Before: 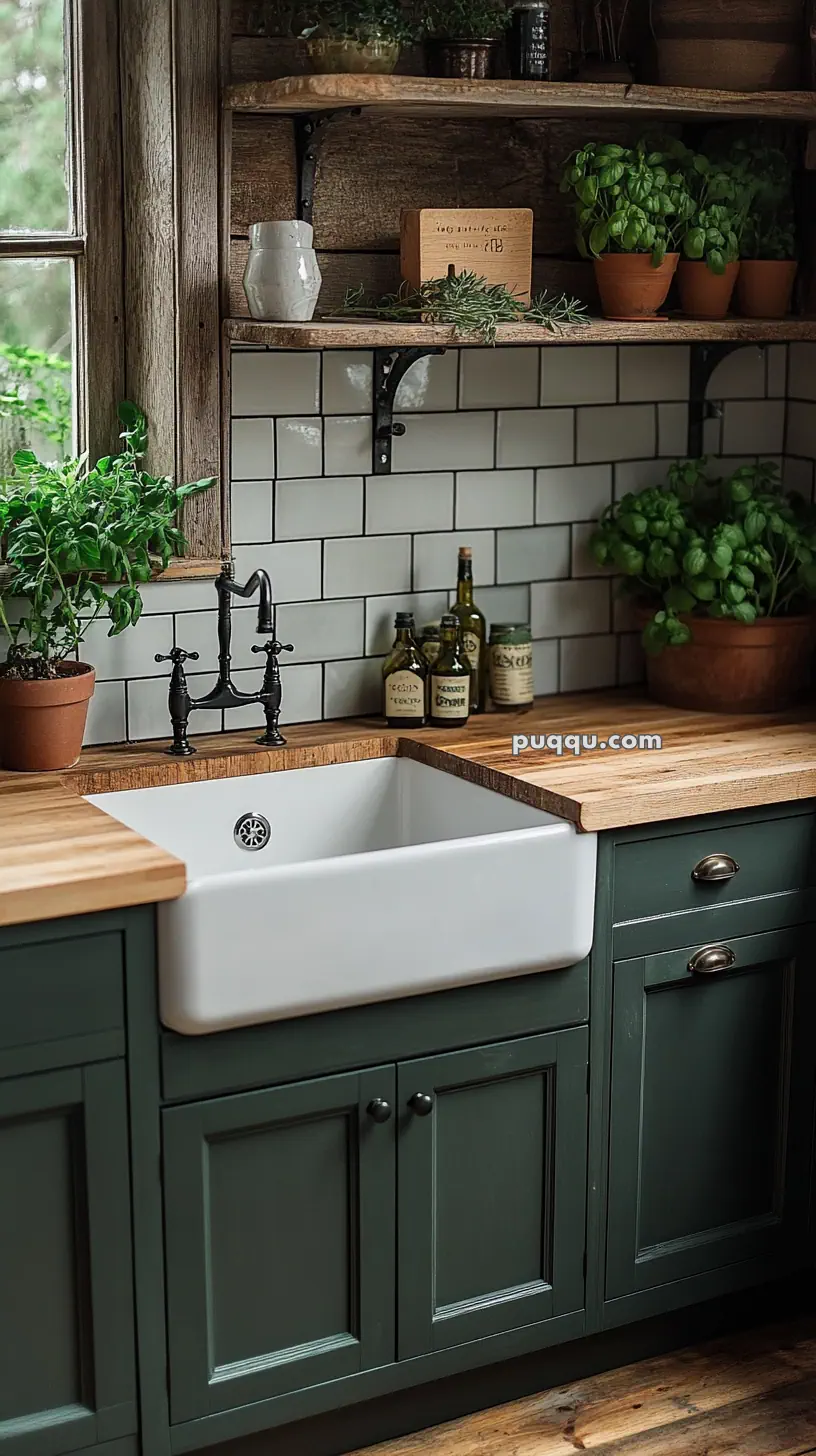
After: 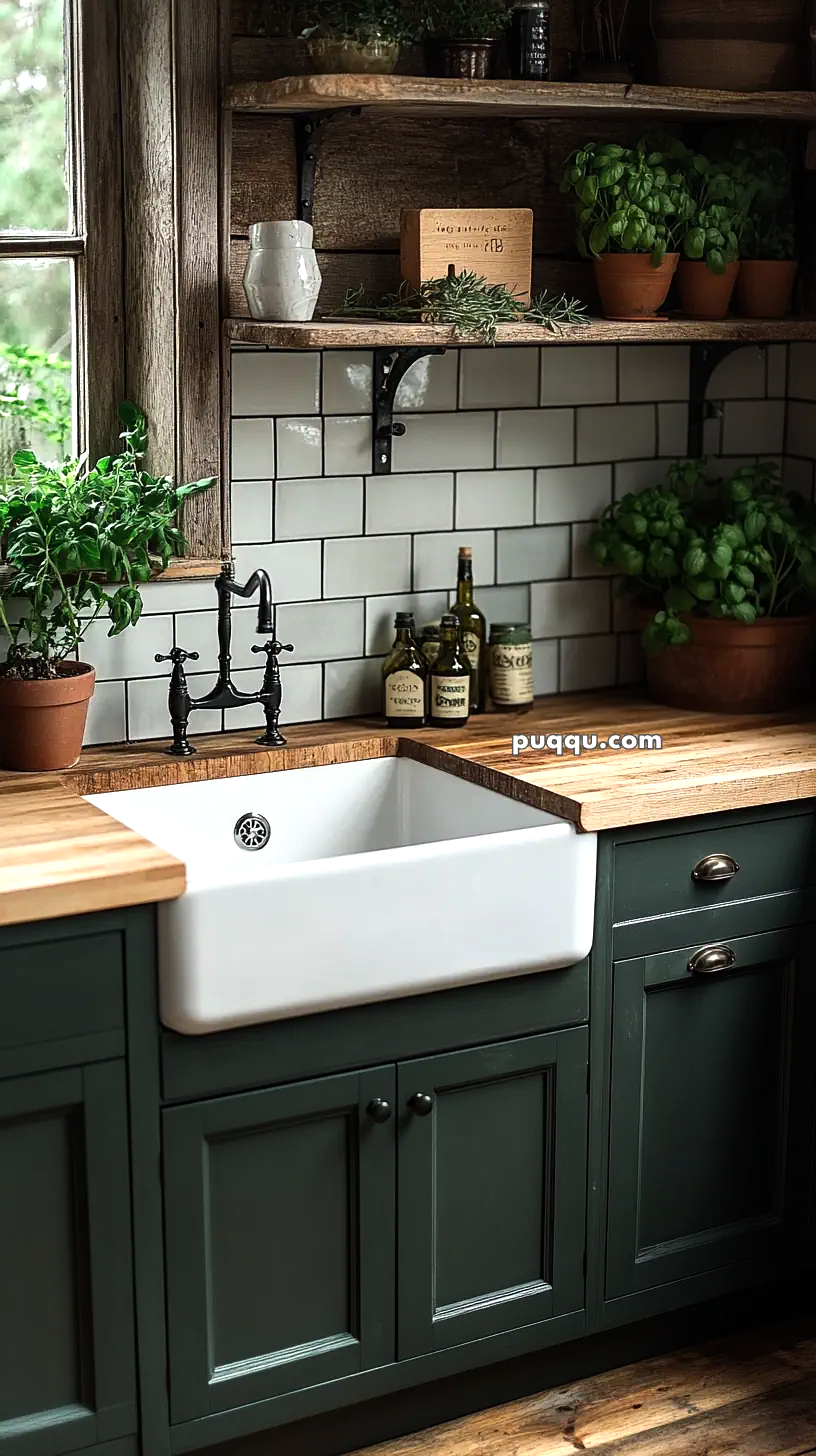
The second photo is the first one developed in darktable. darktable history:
tone equalizer: -8 EV -0.71 EV, -7 EV -0.672 EV, -6 EV -0.609 EV, -5 EV -0.385 EV, -3 EV 0.372 EV, -2 EV 0.6 EV, -1 EV 0.684 EV, +0 EV 0.726 EV, edges refinement/feathering 500, mask exposure compensation -1.57 EV, preserve details guided filter
